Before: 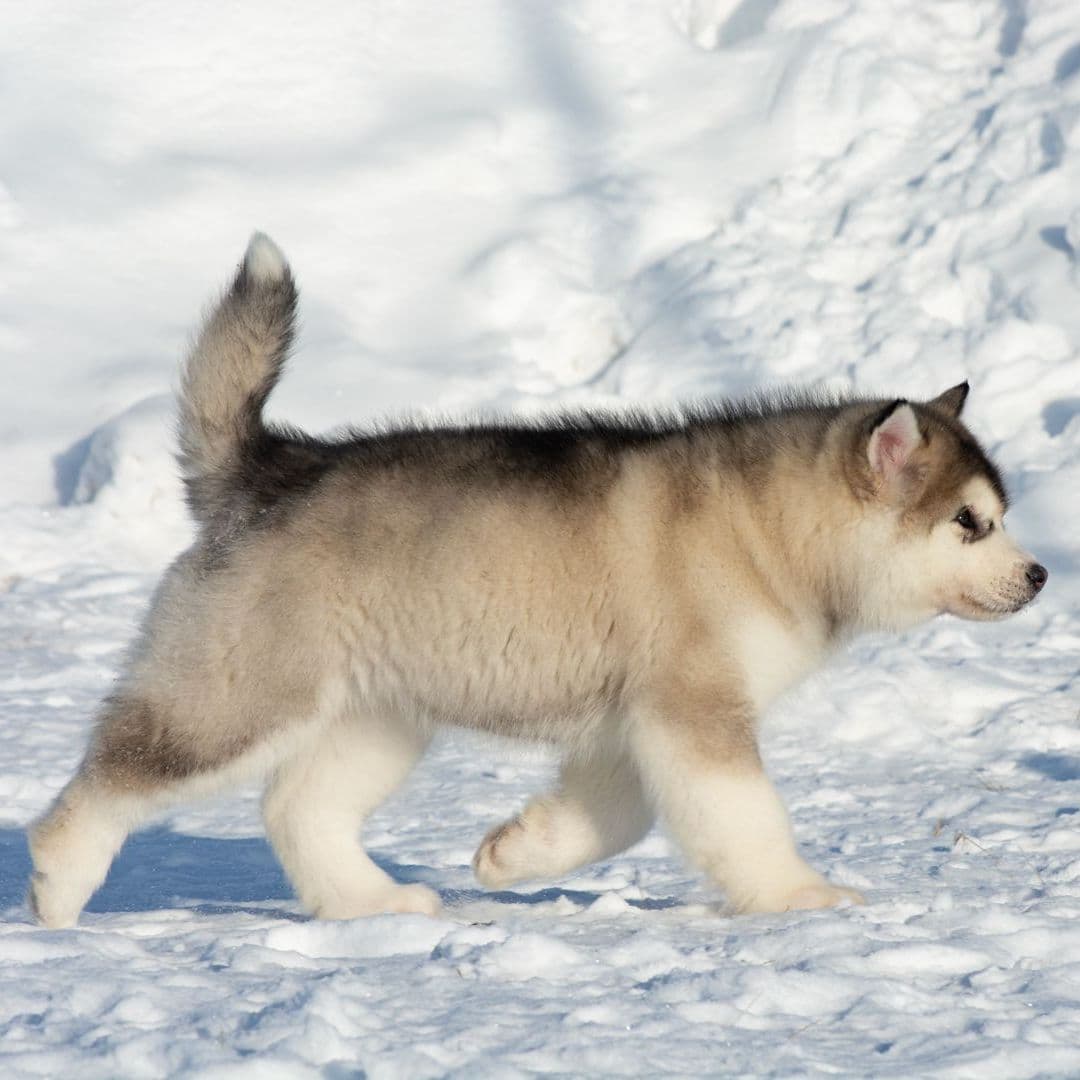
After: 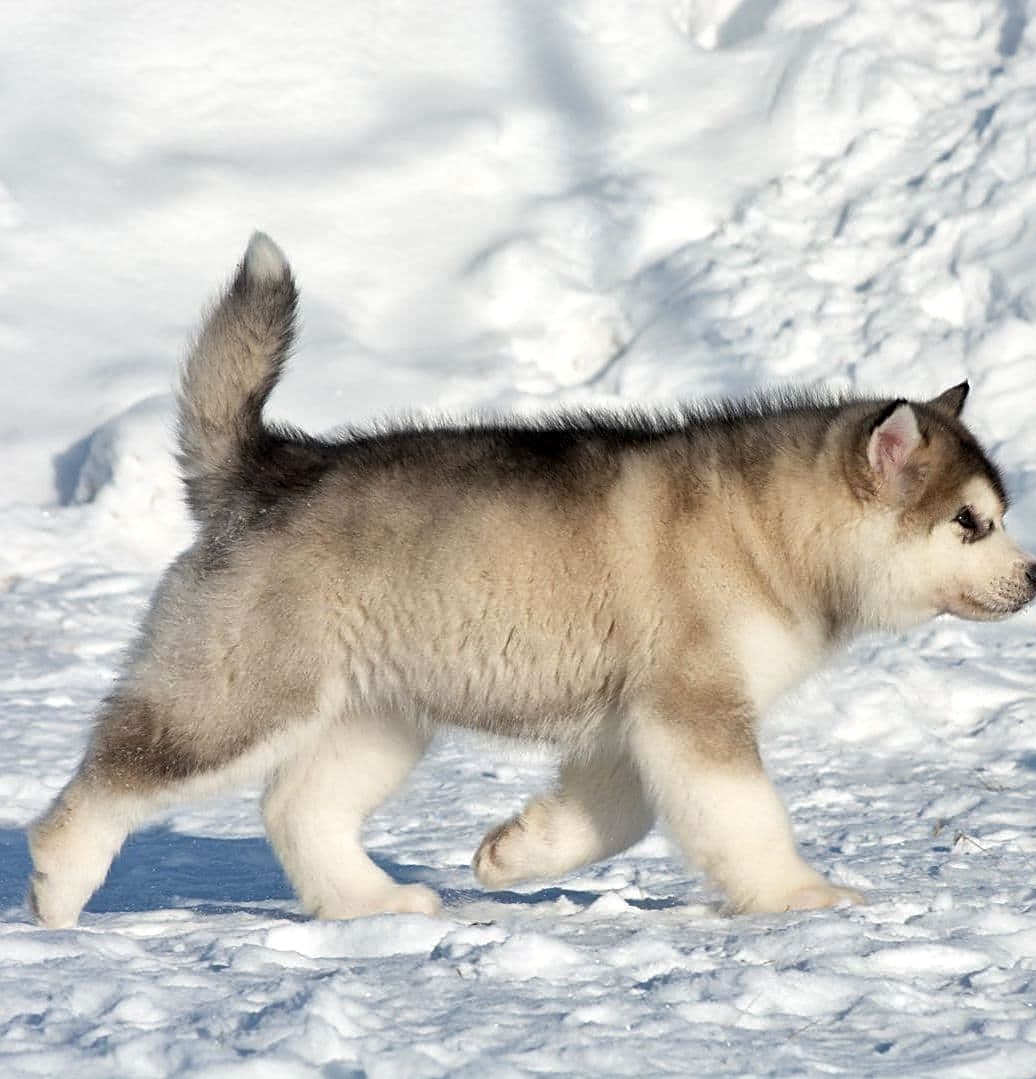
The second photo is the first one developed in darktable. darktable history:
sharpen: on, module defaults
exposure: exposure 0.023 EV, compensate highlight preservation false
local contrast: mode bilateral grid, contrast 19, coarseness 49, detail 149%, midtone range 0.2
crop: right 4.009%, bottom 0.039%
